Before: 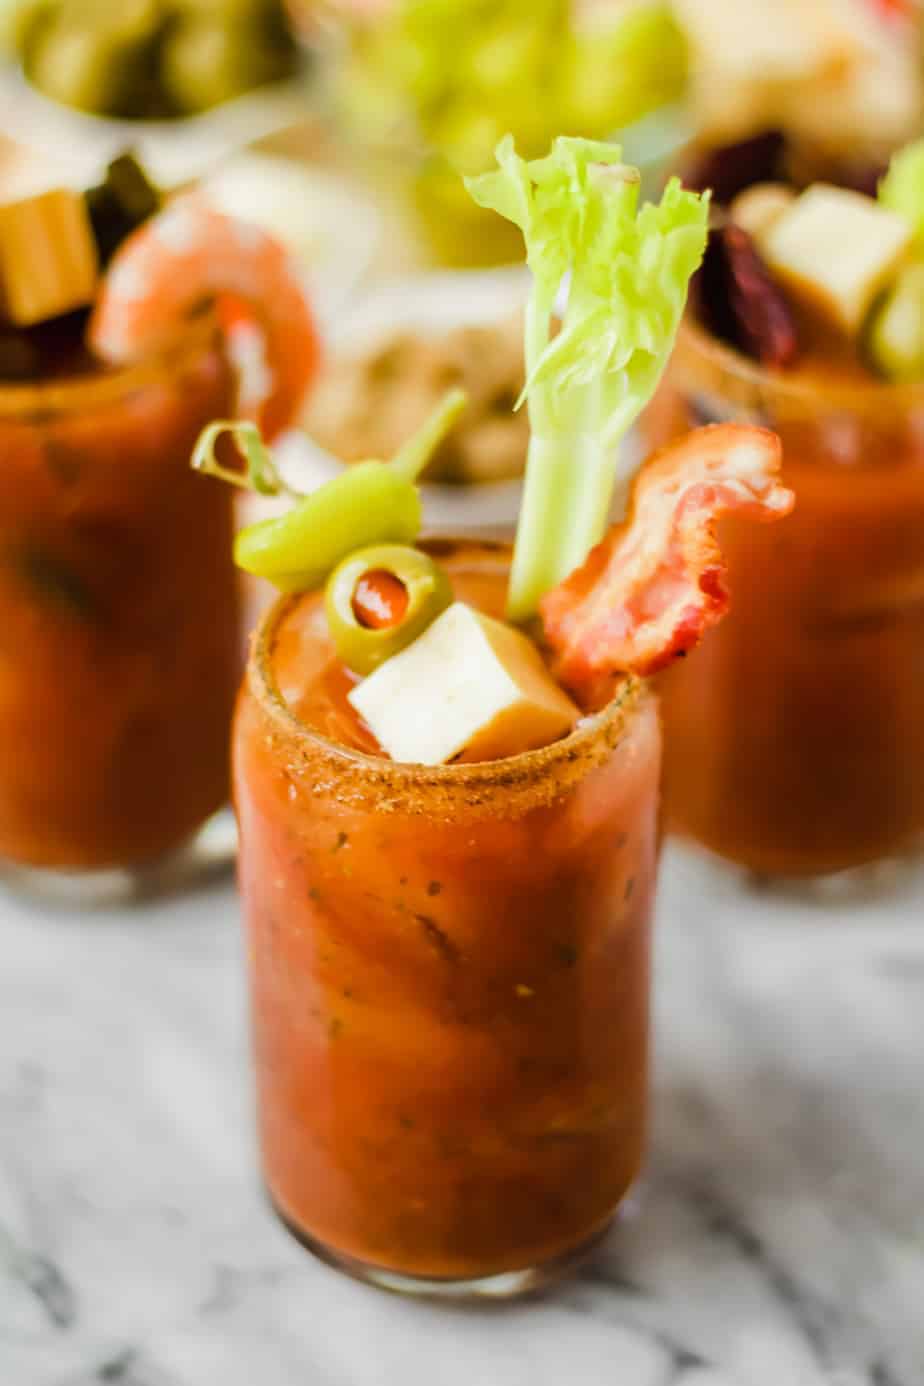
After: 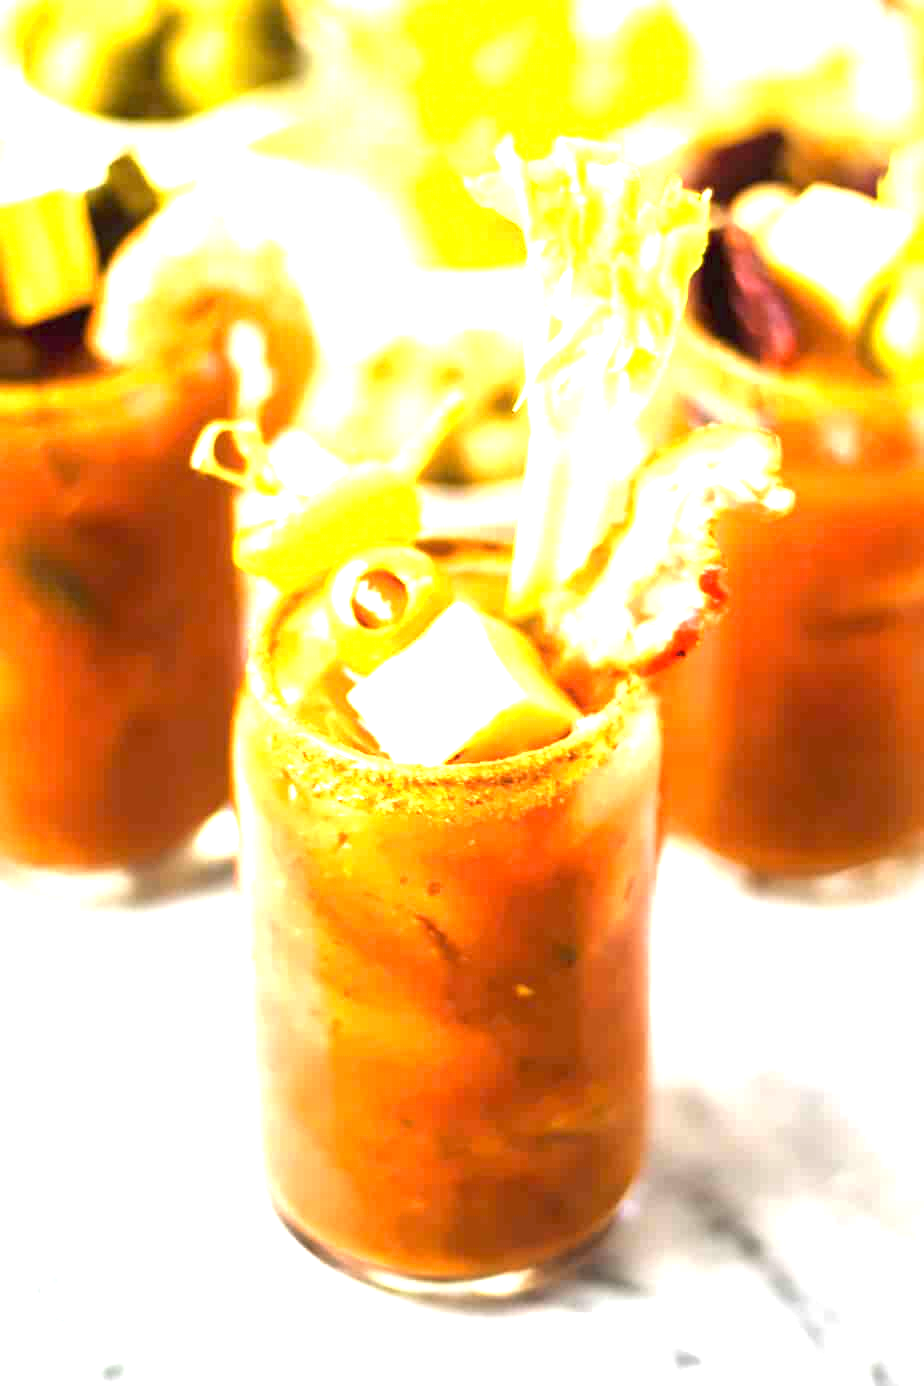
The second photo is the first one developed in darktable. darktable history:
exposure: exposure 1.994 EV, compensate exposure bias true, compensate highlight preservation false
